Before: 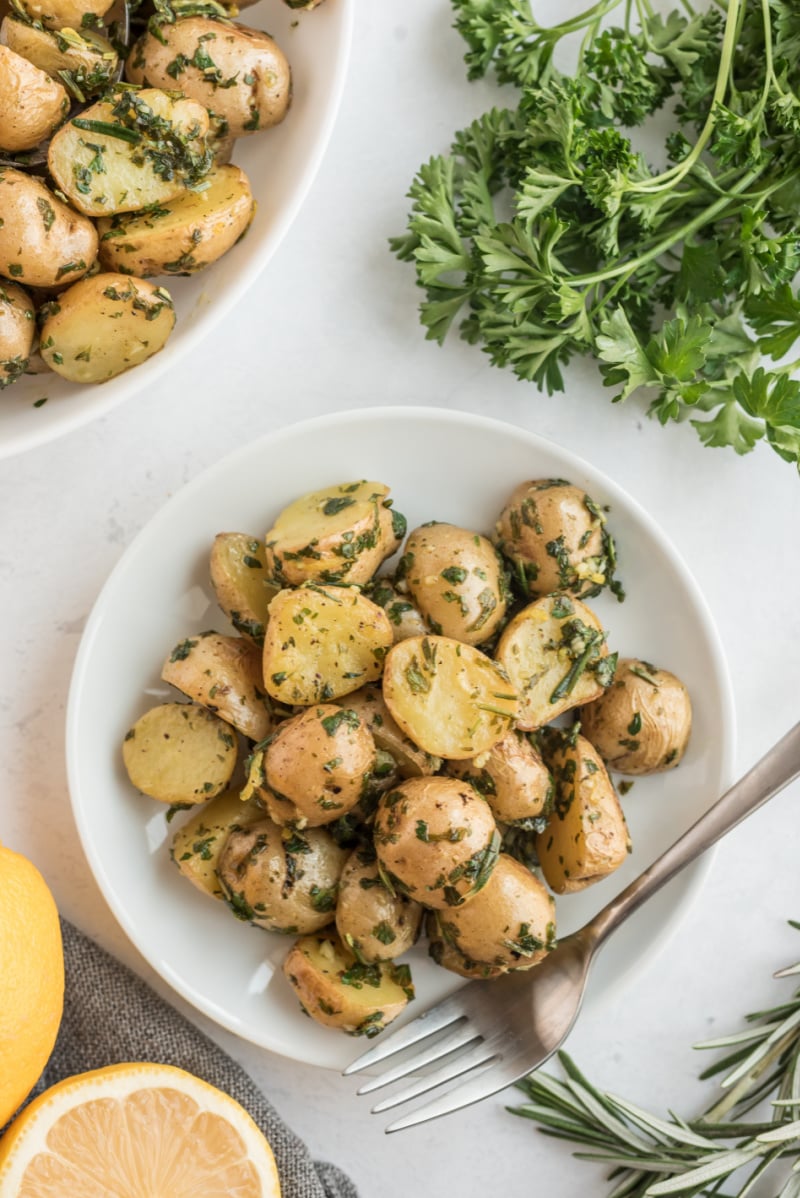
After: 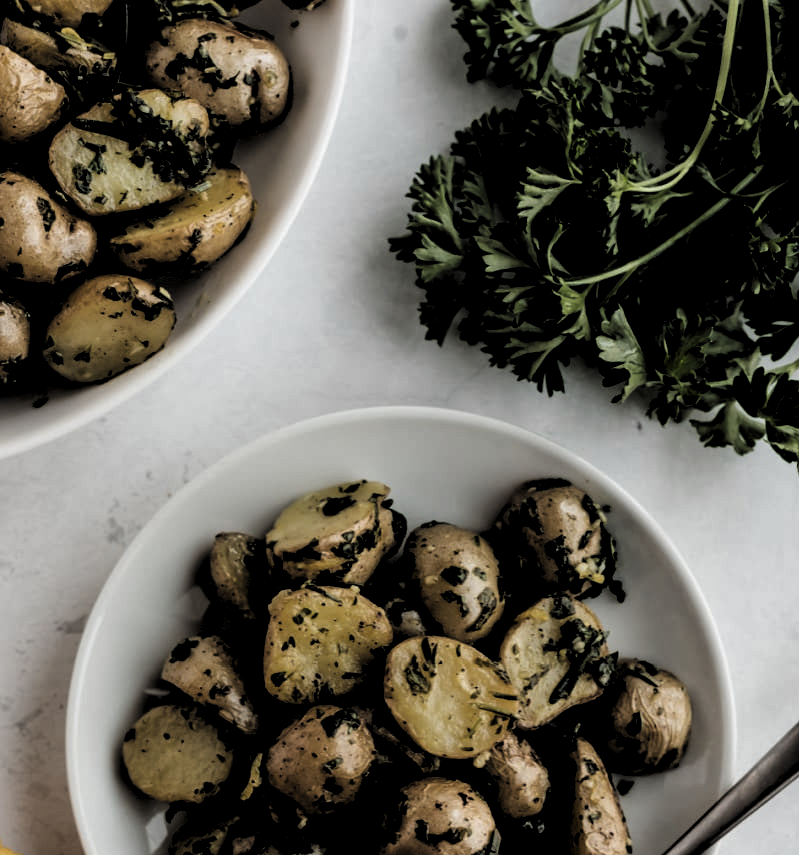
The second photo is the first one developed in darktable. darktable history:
crop: right 0.001%, bottom 28.615%
levels: levels [0.514, 0.759, 1]
